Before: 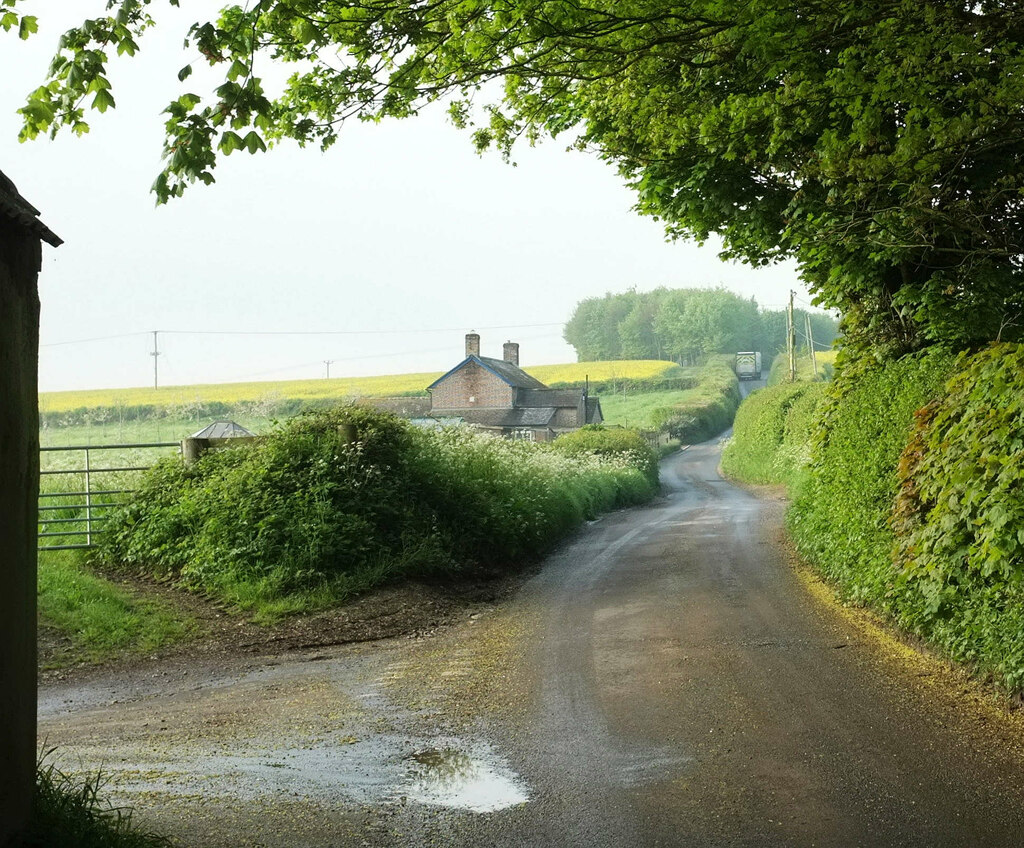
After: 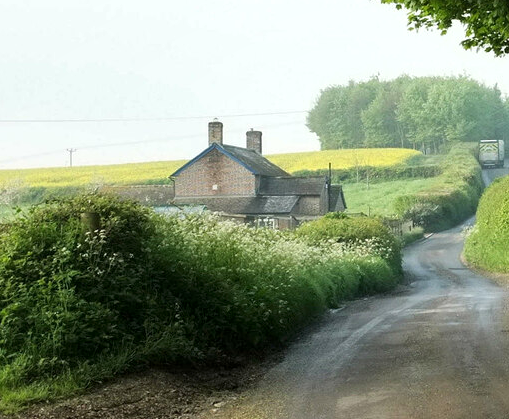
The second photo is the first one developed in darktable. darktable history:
crop: left 25.099%, top 25.019%, right 25.111%, bottom 25.459%
local contrast: mode bilateral grid, contrast 19, coarseness 99, detail 150%, midtone range 0.2
